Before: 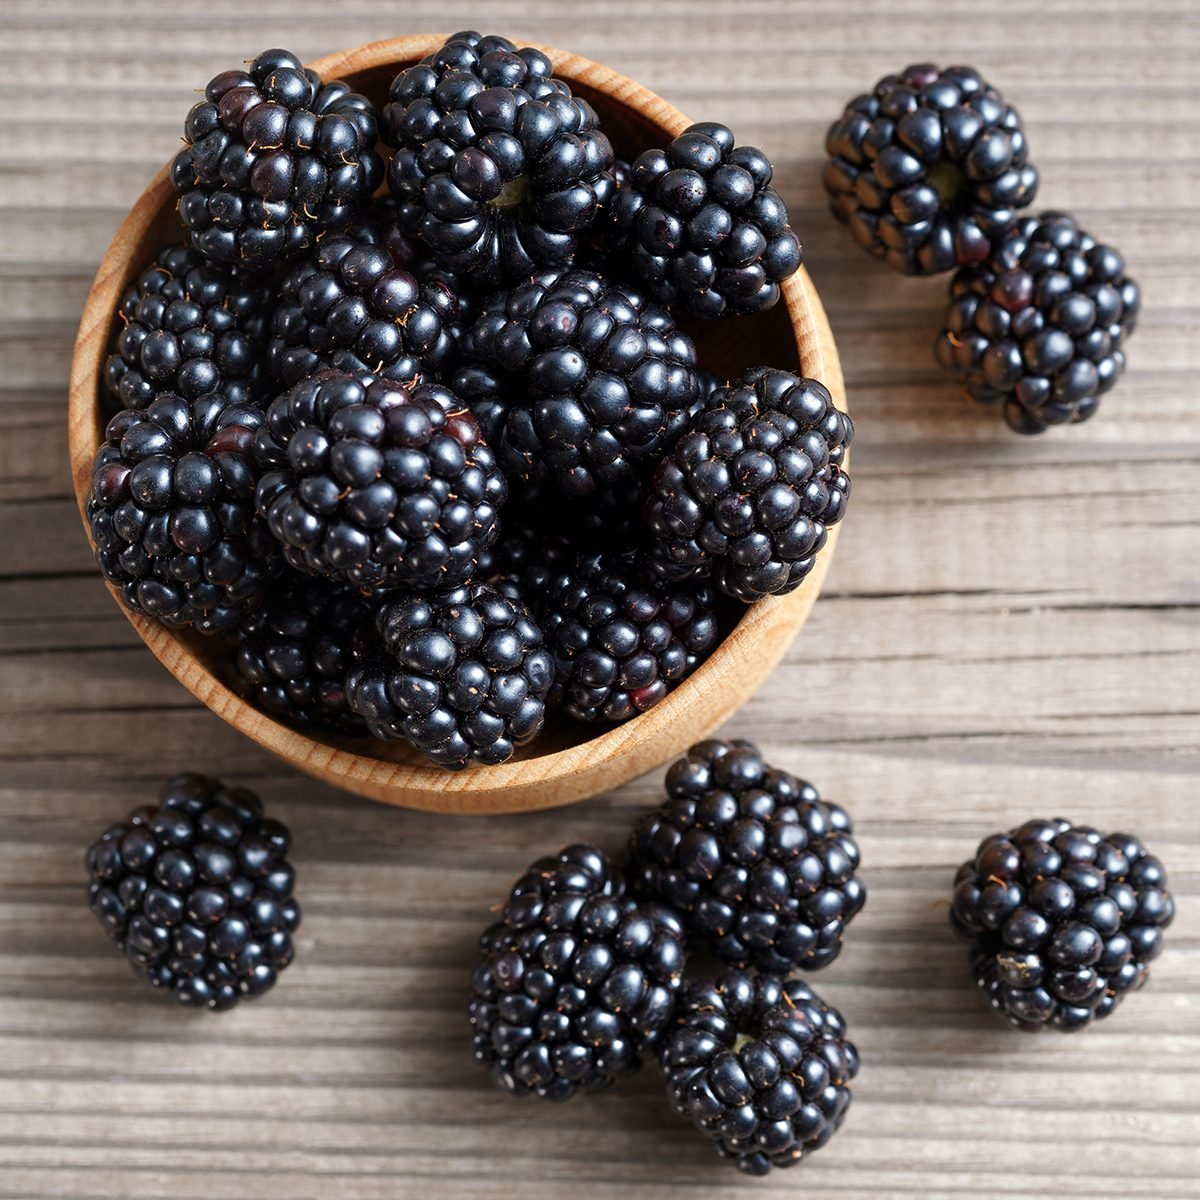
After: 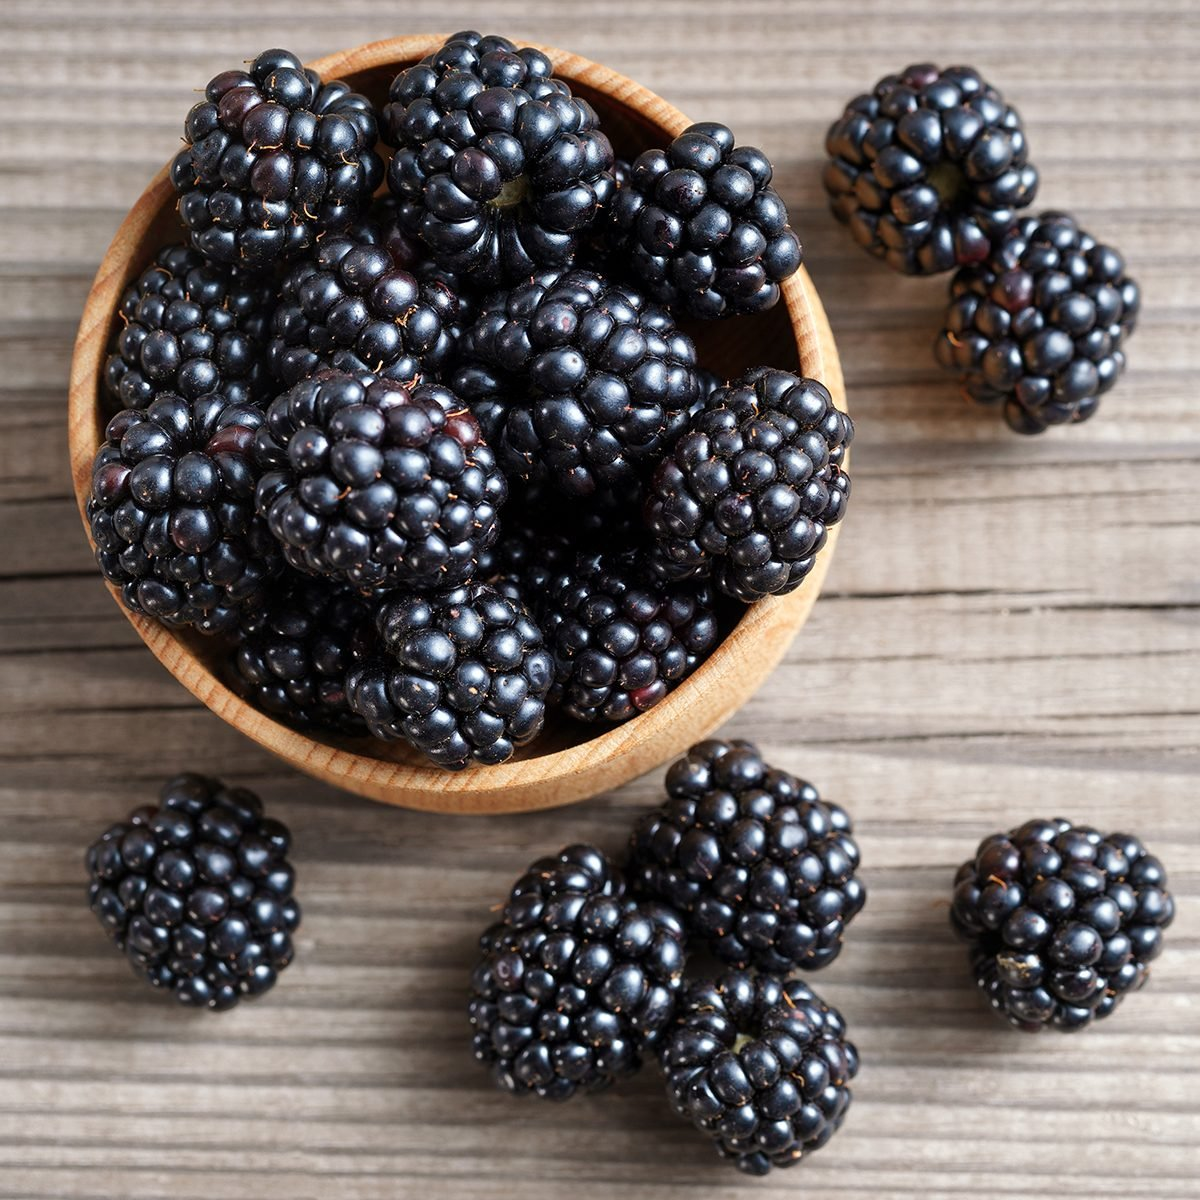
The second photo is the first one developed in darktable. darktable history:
shadows and highlights: shadows 37.45, highlights -27.06, soften with gaussian
